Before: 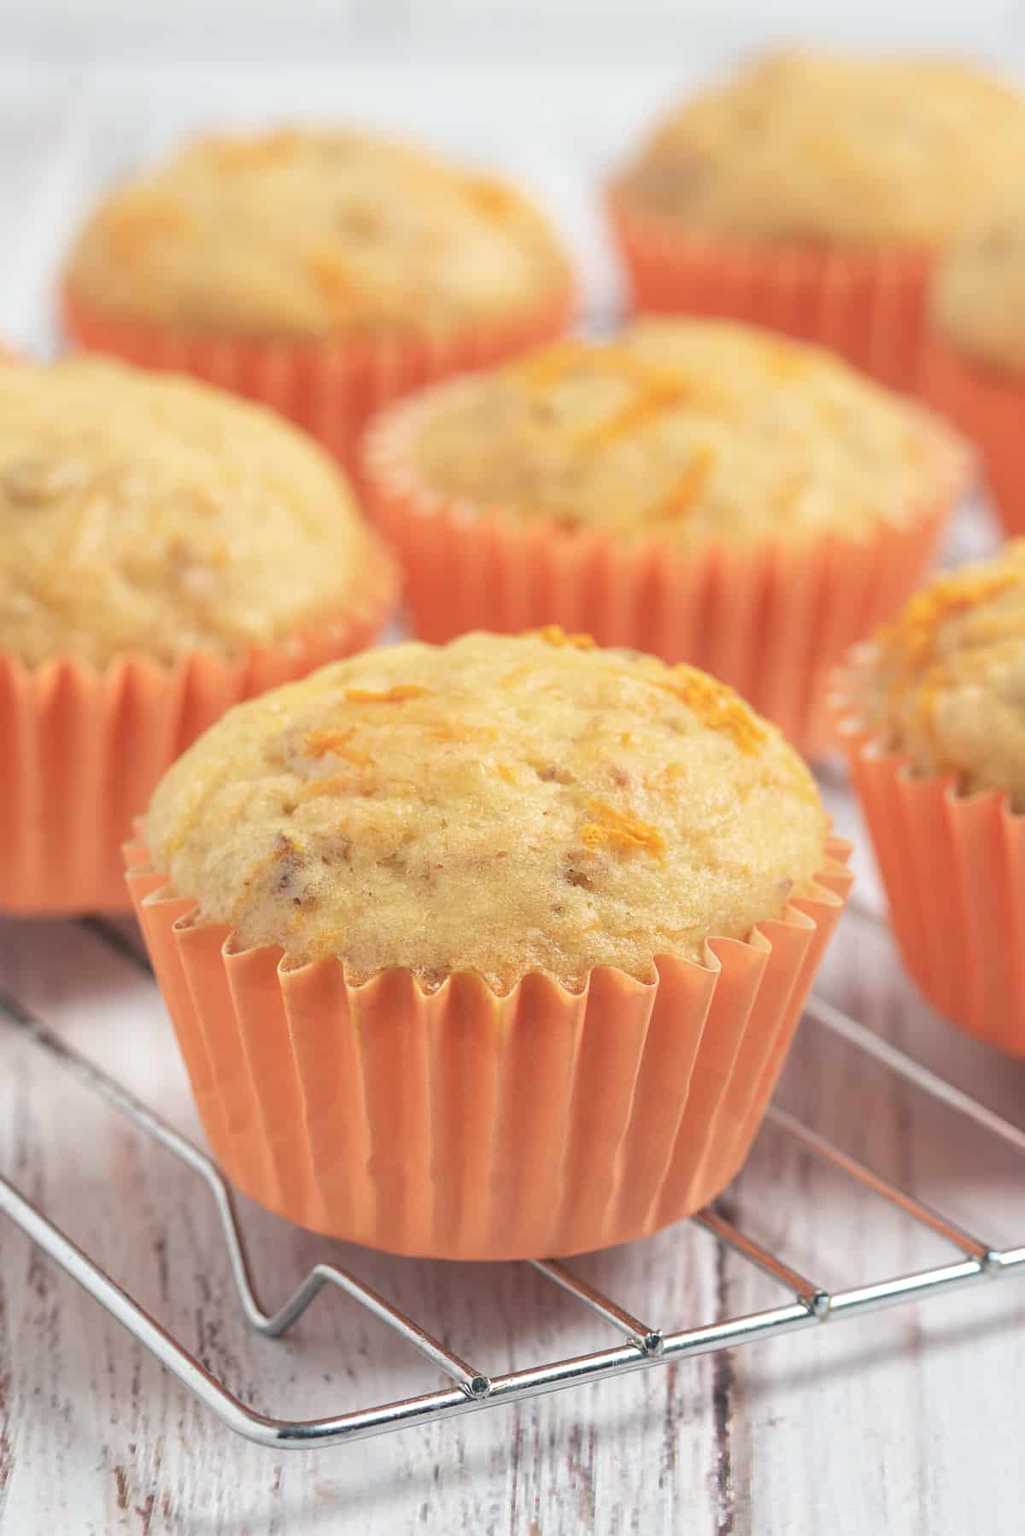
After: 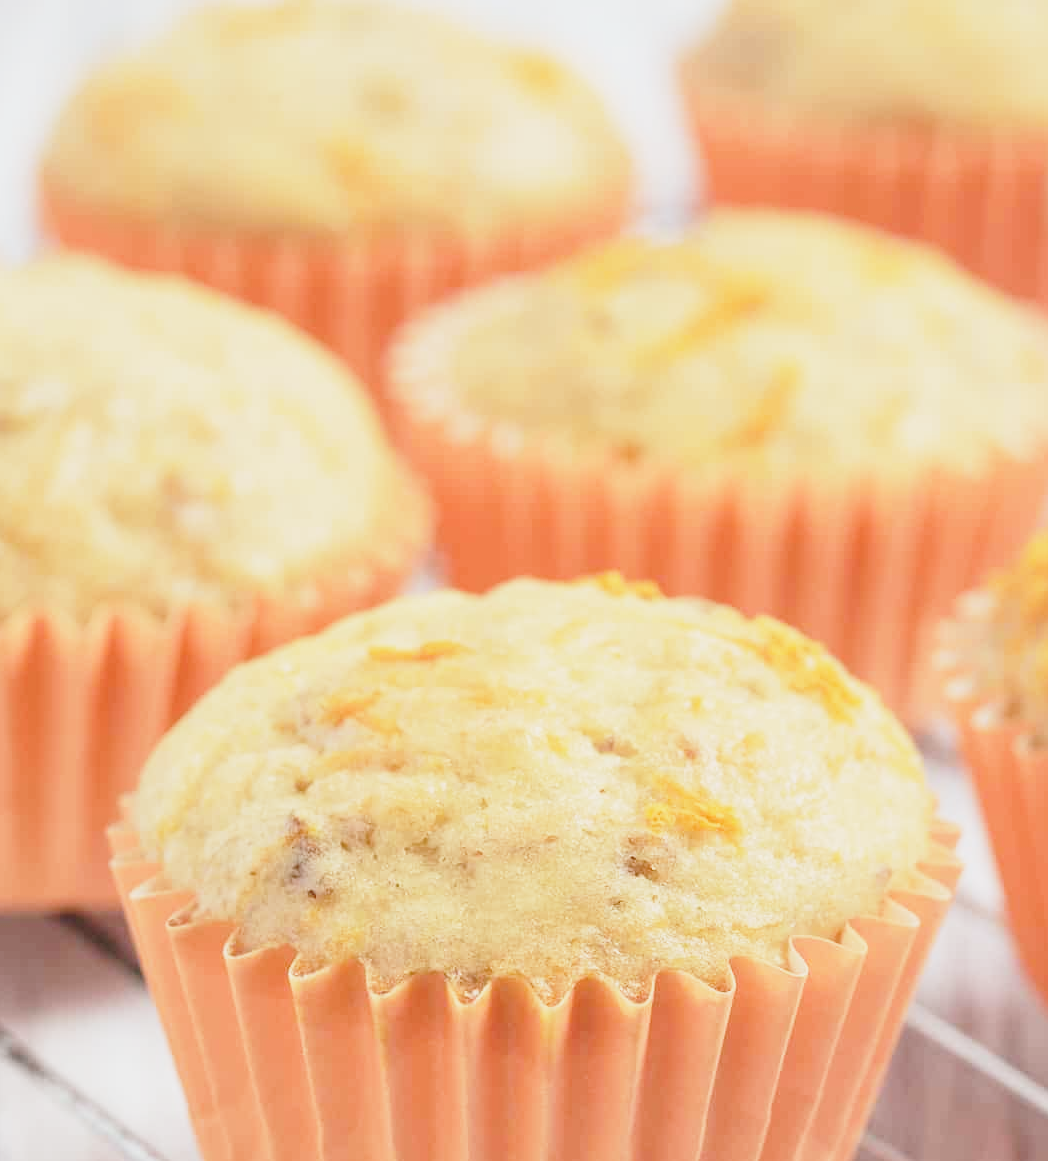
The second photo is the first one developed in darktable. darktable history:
base curve: curves: ch0 [(0, 0) (0.028, 0.03) (0.121, 0.232) (0.46, 0.748) (0.859, 0.968) (1, 1)], preserve colors none
crop: left 3.015%, top 8.969%, right 9.647%, bottom 26.457%
white balance: red 0.982, blue 1.018
contrast brightness saturation: contrast -0.08, brightness -0.04, saturation -0.11
